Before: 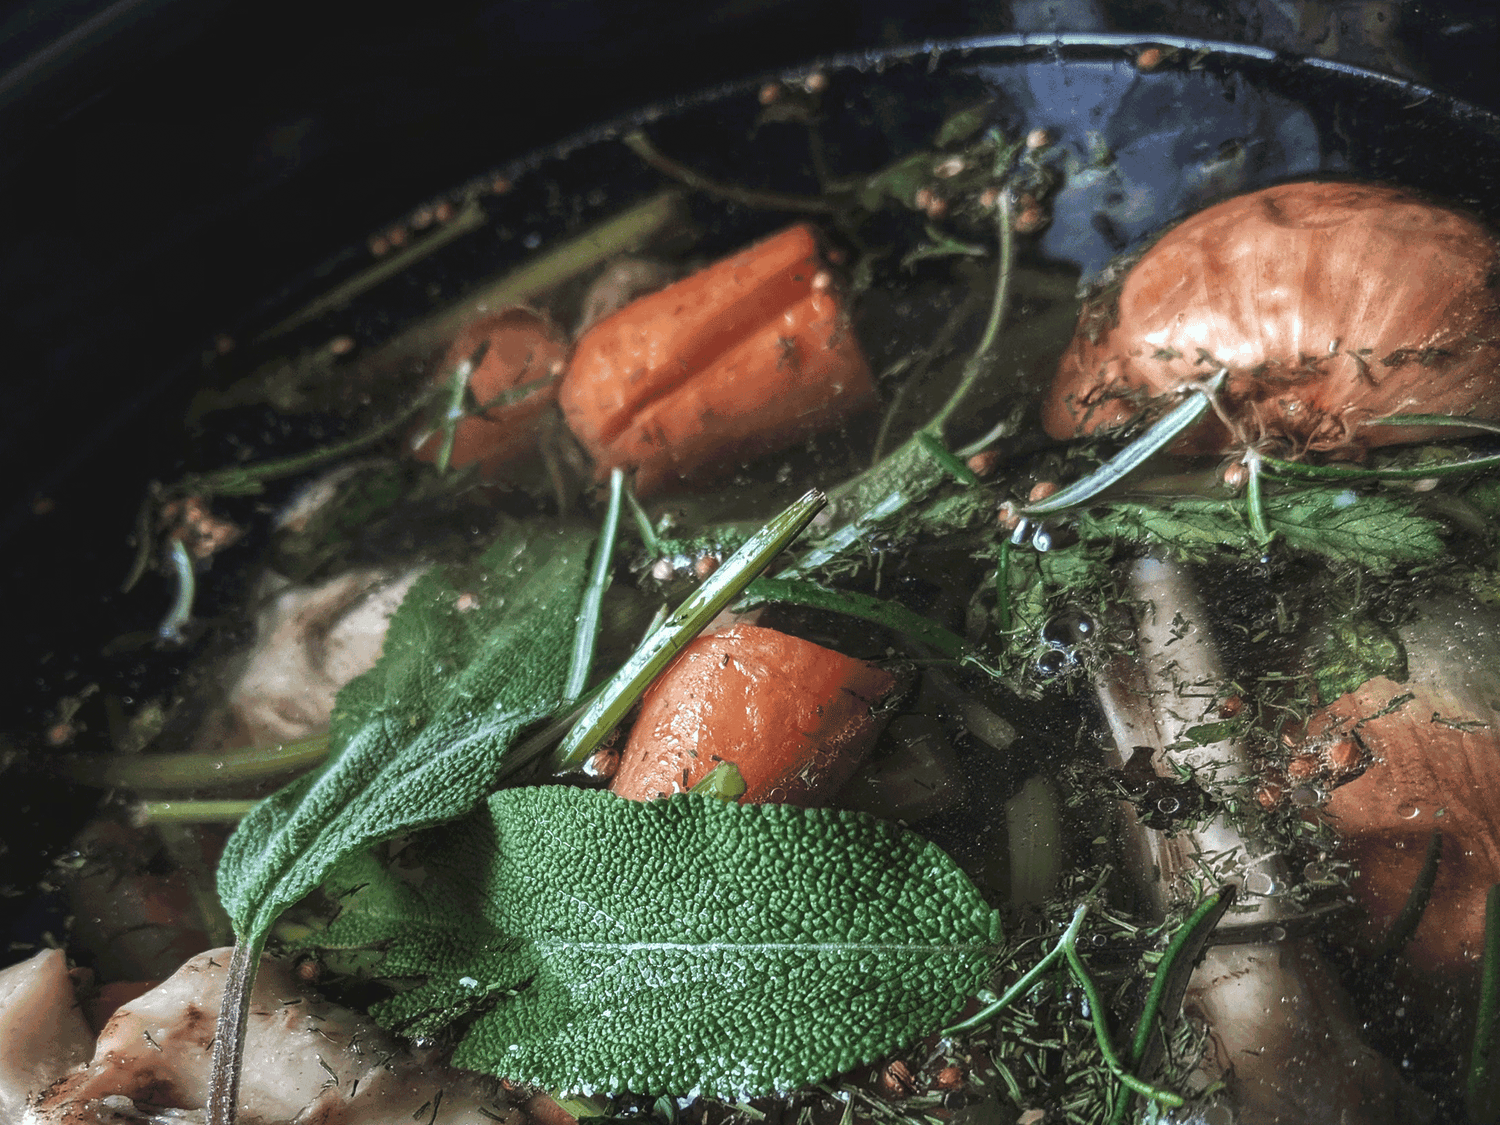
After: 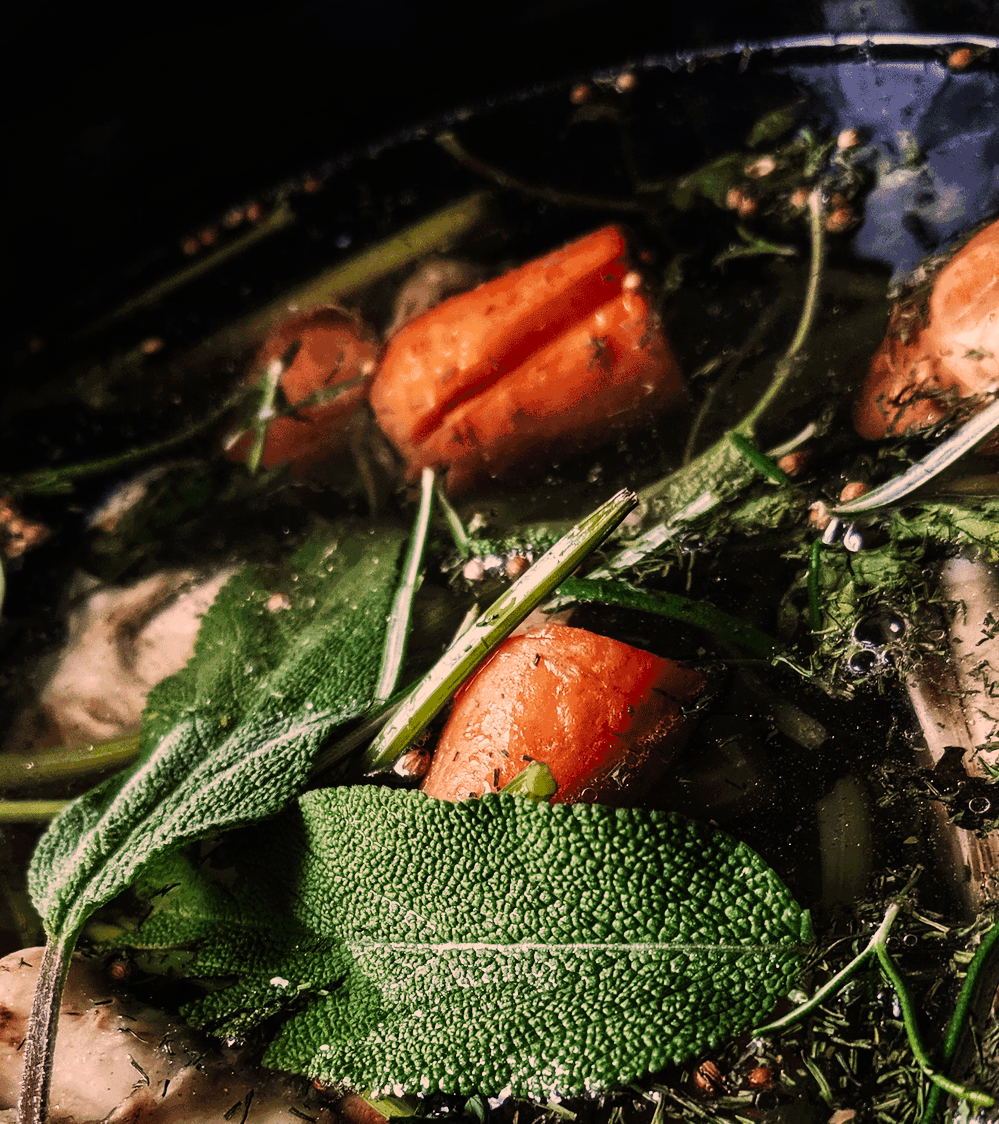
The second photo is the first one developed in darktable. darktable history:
crop and rotate: left 12.648%, right 20.685%
color correction: highlights a* 17.88, highlights b* 18.79
sigmoid: contrast 2, skew -0.2, preserve hue 0%, red attenuation 0.1, red rotation 0.035, green attenuation 0.1, green rotation -0.017, blue attenuation 0.15, blue rotation -0.052, base primaries Rec2020
